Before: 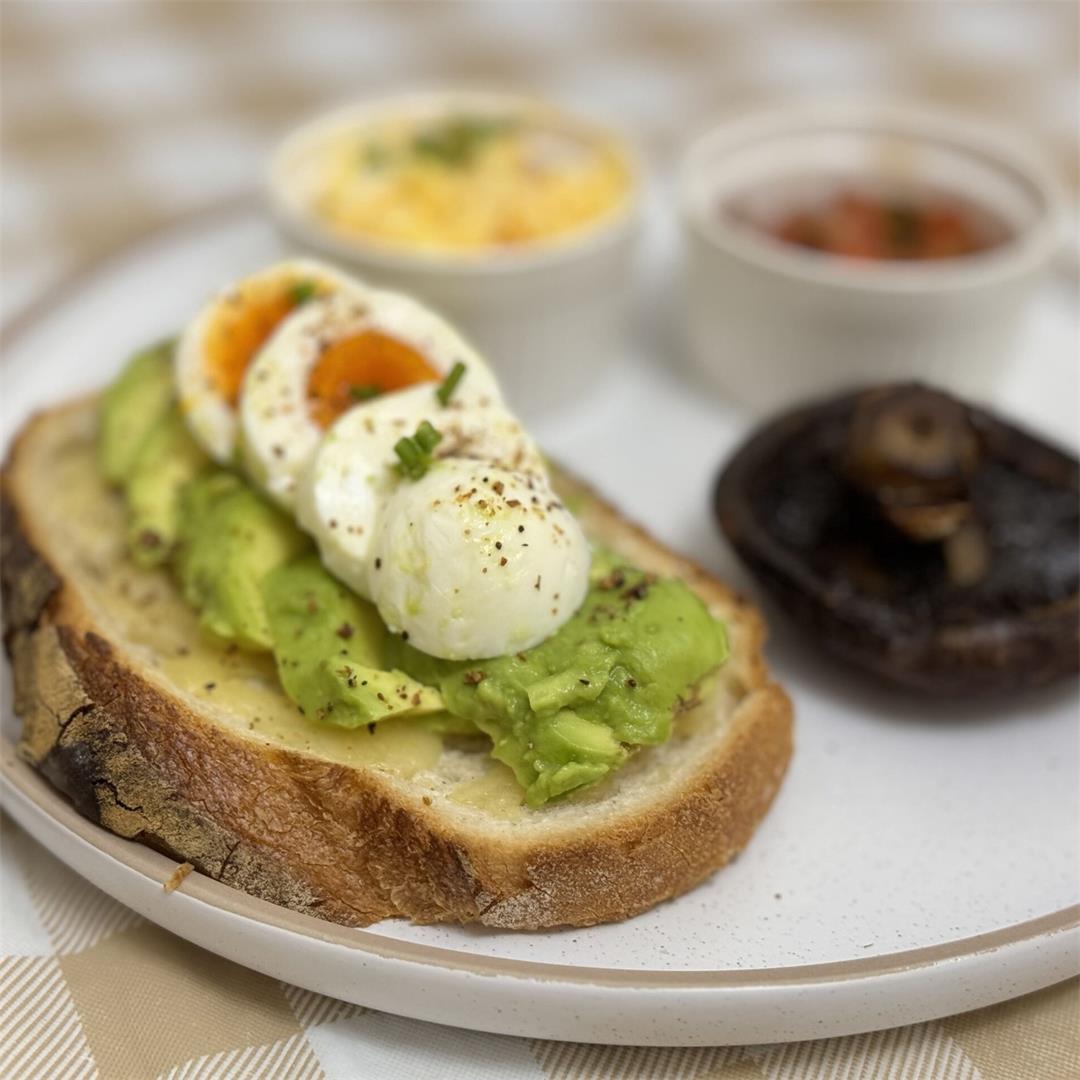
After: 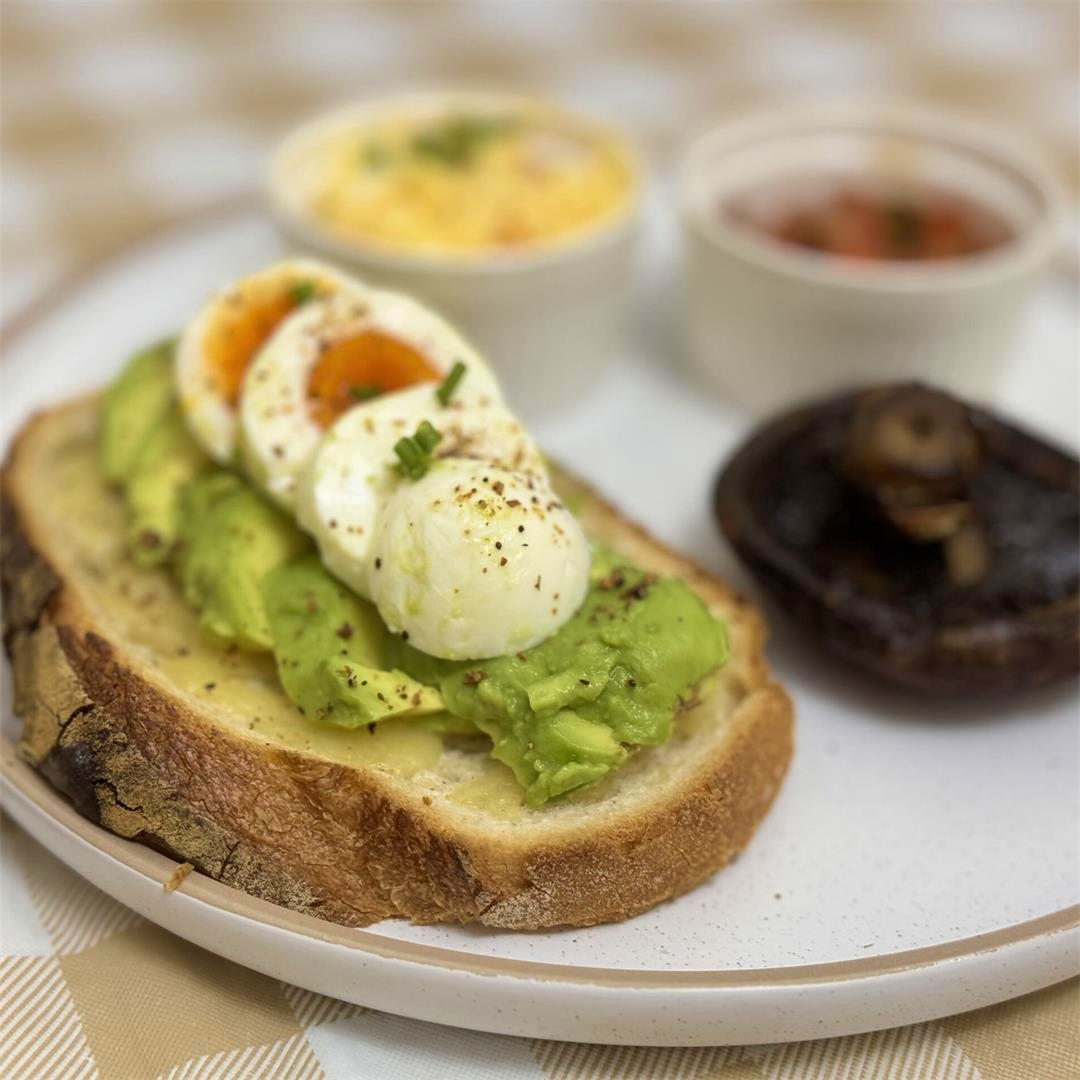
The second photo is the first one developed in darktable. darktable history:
velvia: strength 29.4%
